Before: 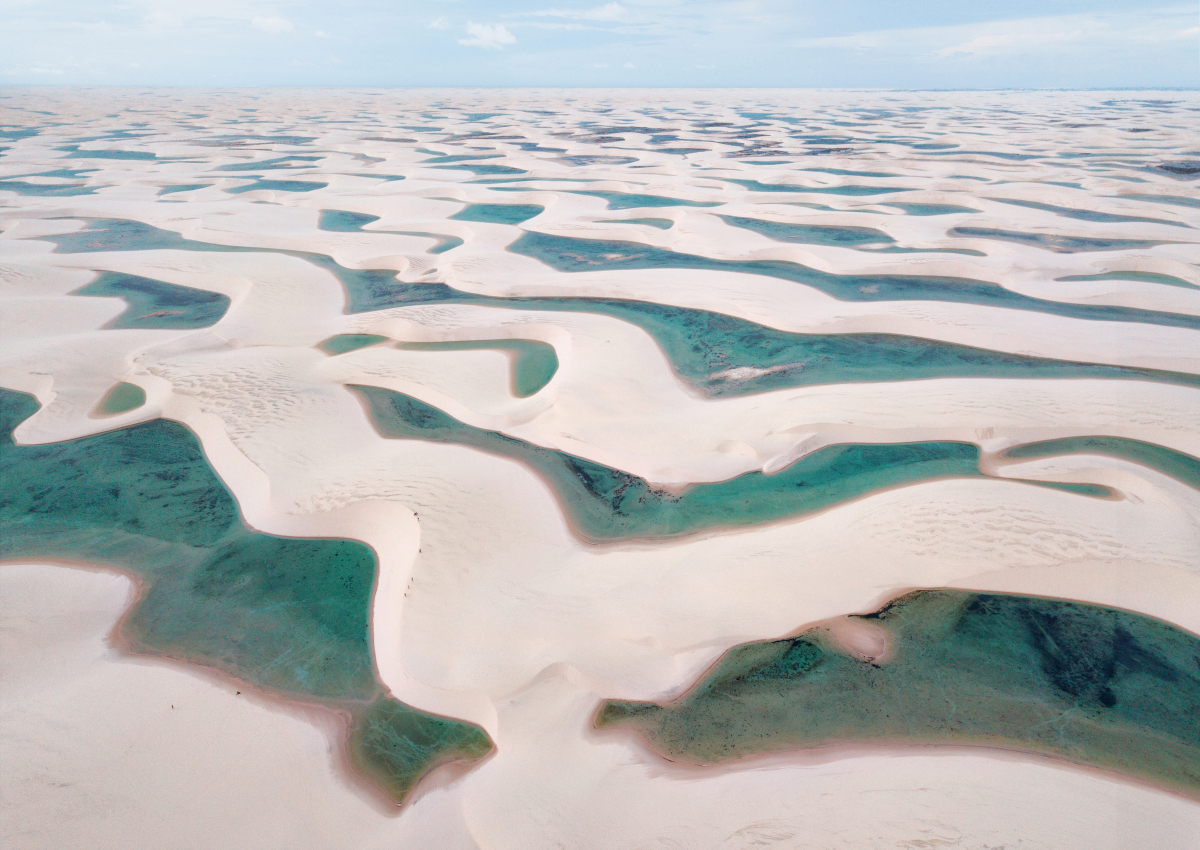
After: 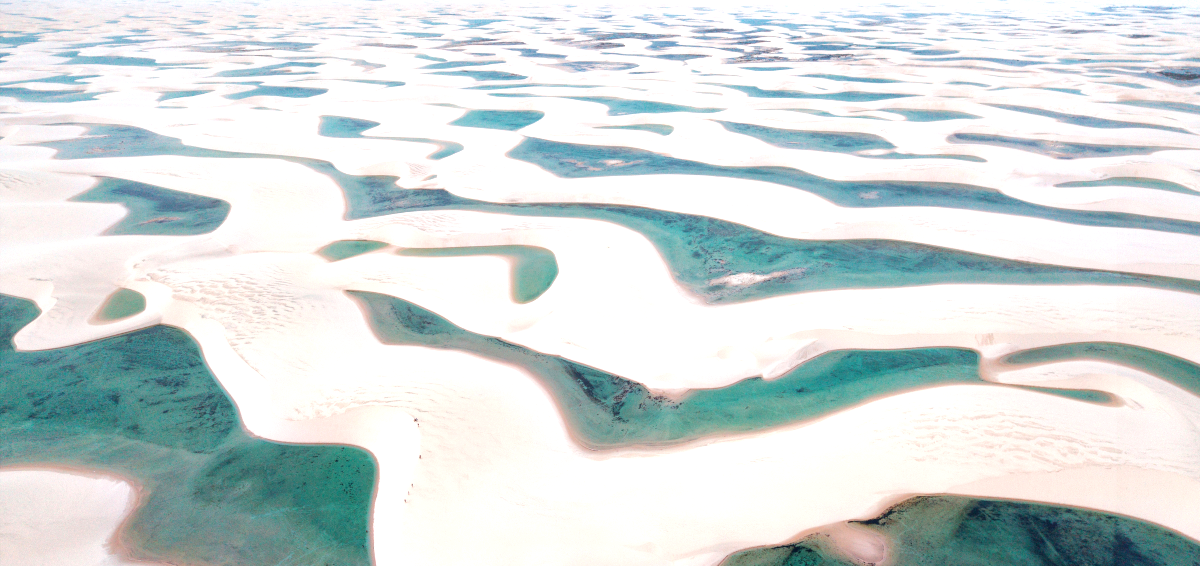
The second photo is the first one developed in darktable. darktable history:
exposure: exposure 0.574 EV, compensate highlight preservation false
crop: top 11.166%, bottom 22.168%
